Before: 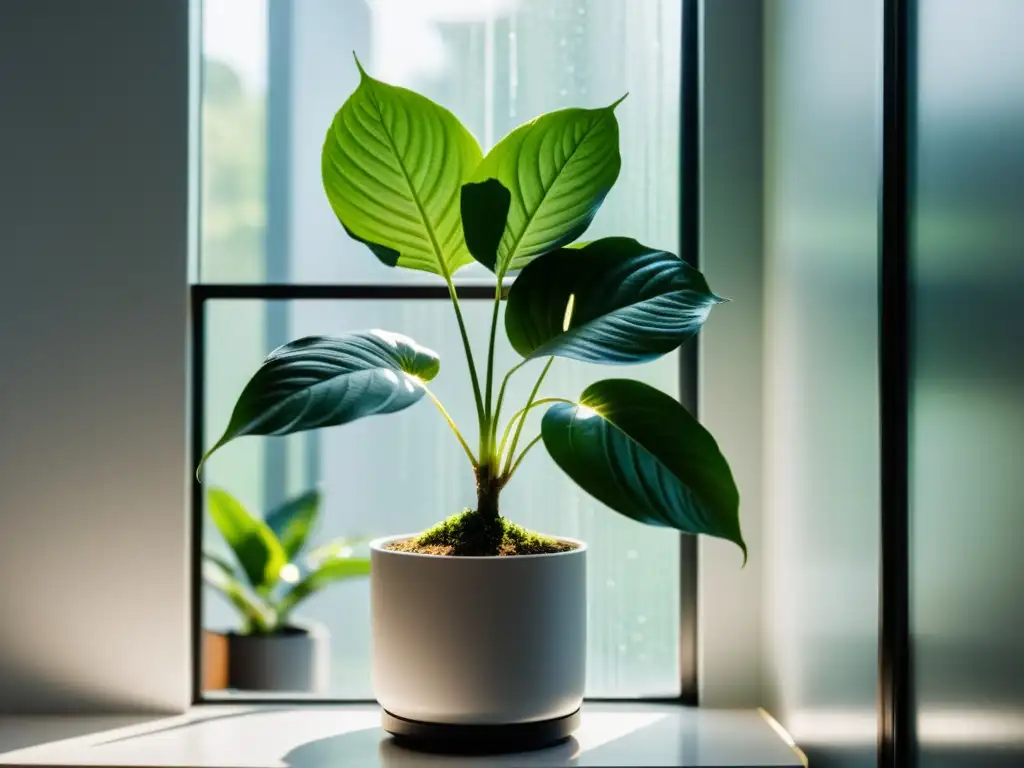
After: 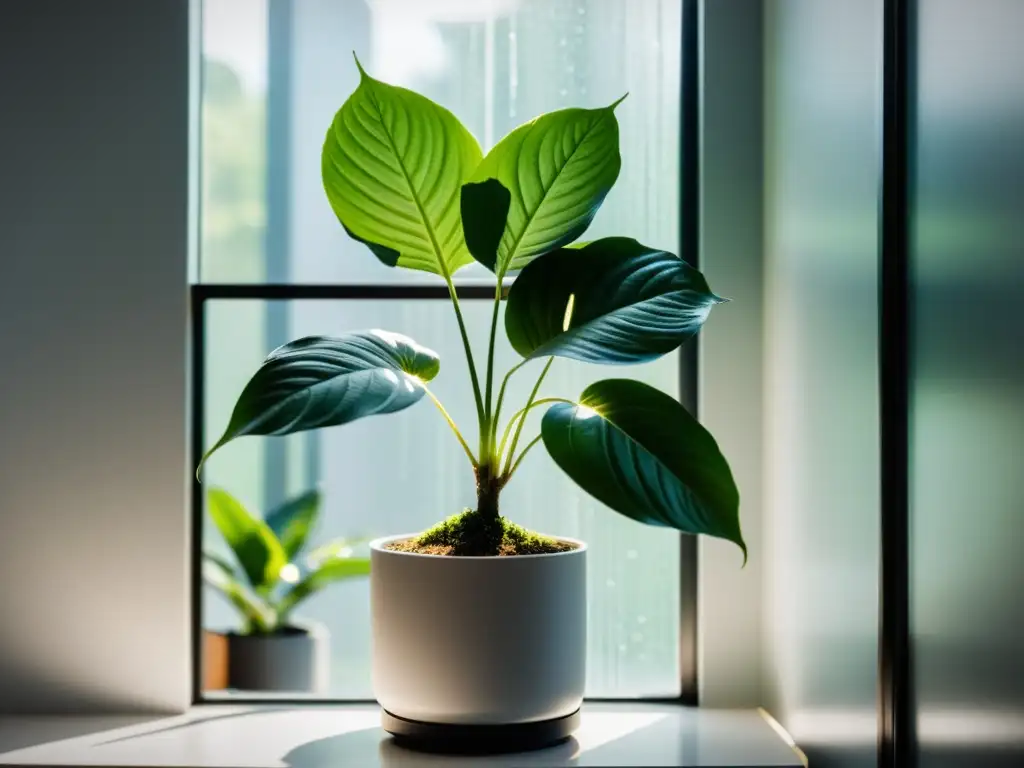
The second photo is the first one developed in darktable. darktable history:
vignetting: fall-off start 100.97%, width/height ratio 1.304
